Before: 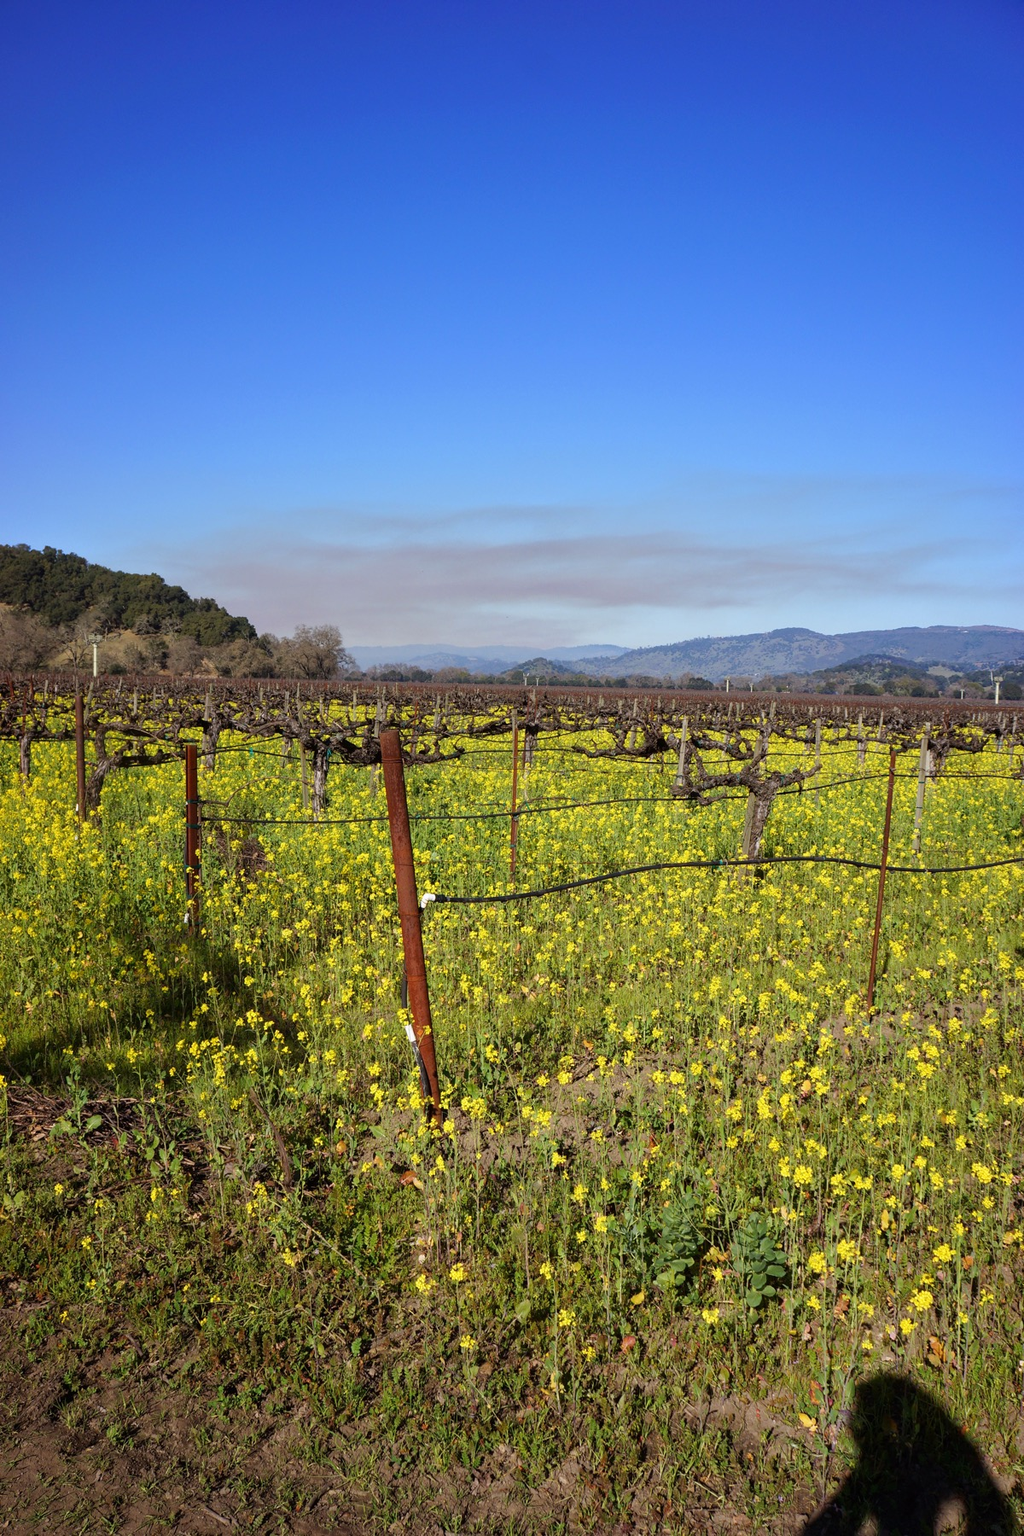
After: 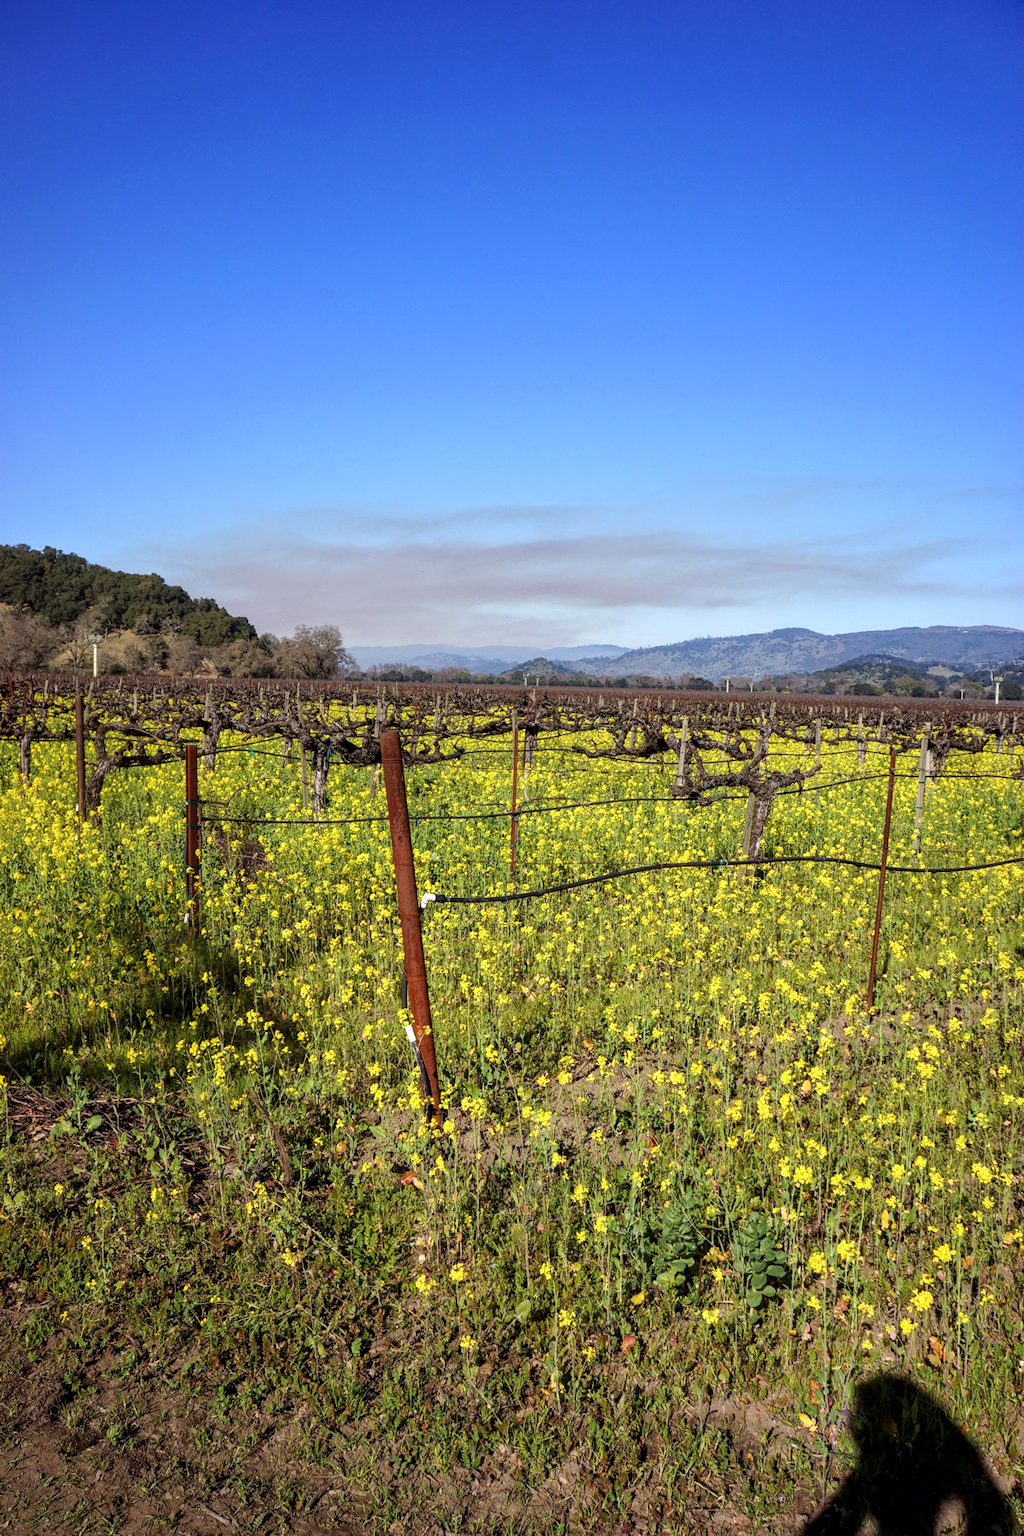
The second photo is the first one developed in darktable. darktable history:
tone equalizer: on, module defaults
local contrast: detail 130%
exposure: exposure 0.154 EV, compensate highlight preservation false
